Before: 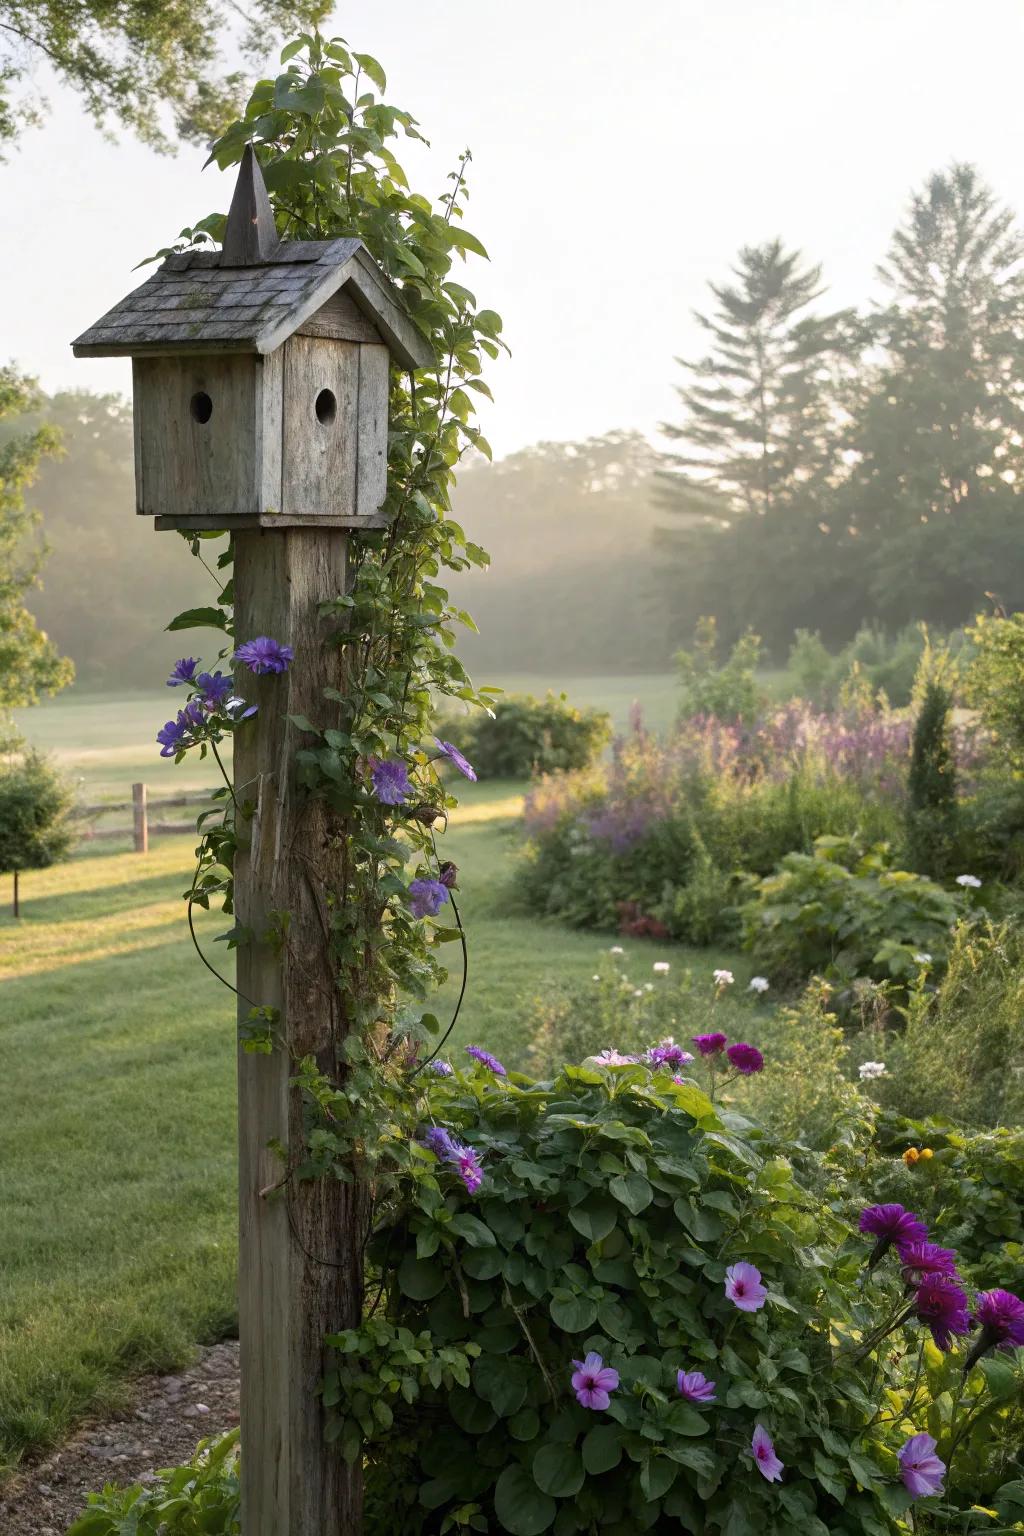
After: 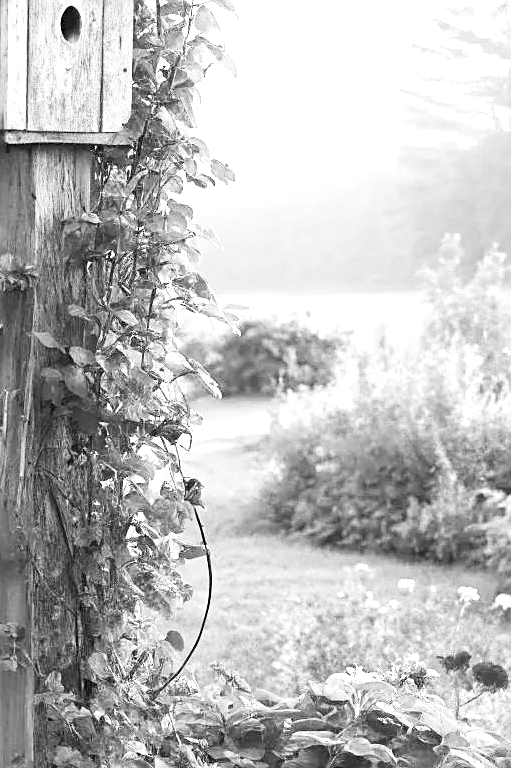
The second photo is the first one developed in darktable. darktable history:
sharpen: on, module defaults
contrast brightness saturation: contrast 0.2, brightness 0.15, saturation 0.14
crop: left 25%, top 25%, right 25%, bottom 25%
exposure: black level correction 0, exposure 1.379 EV, compensate exposure bias true, compensate highlight preservation false
monochrome: on, module defaults
